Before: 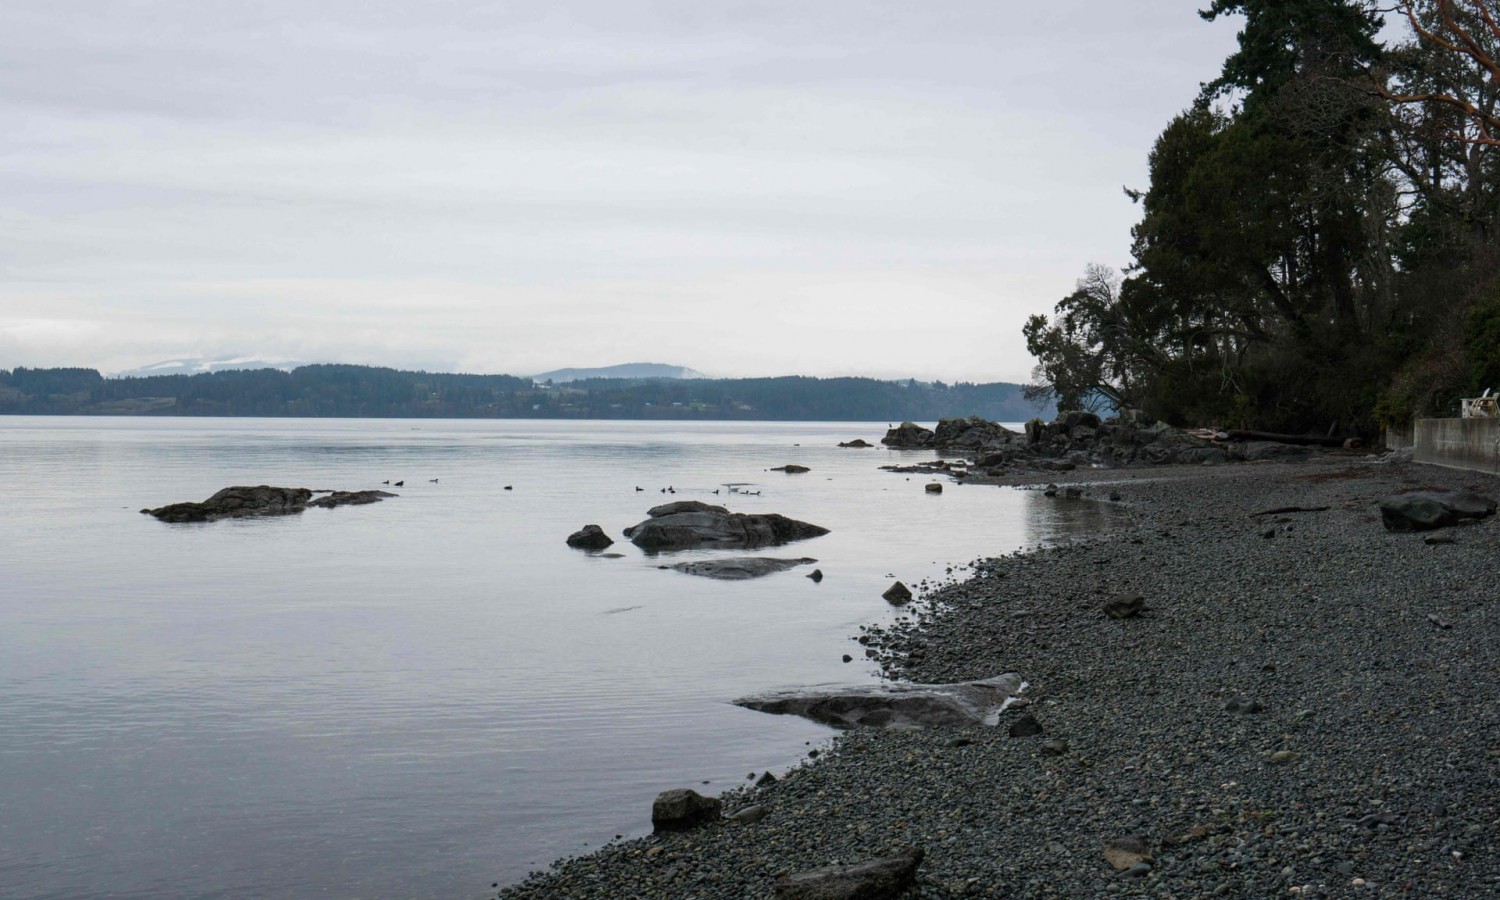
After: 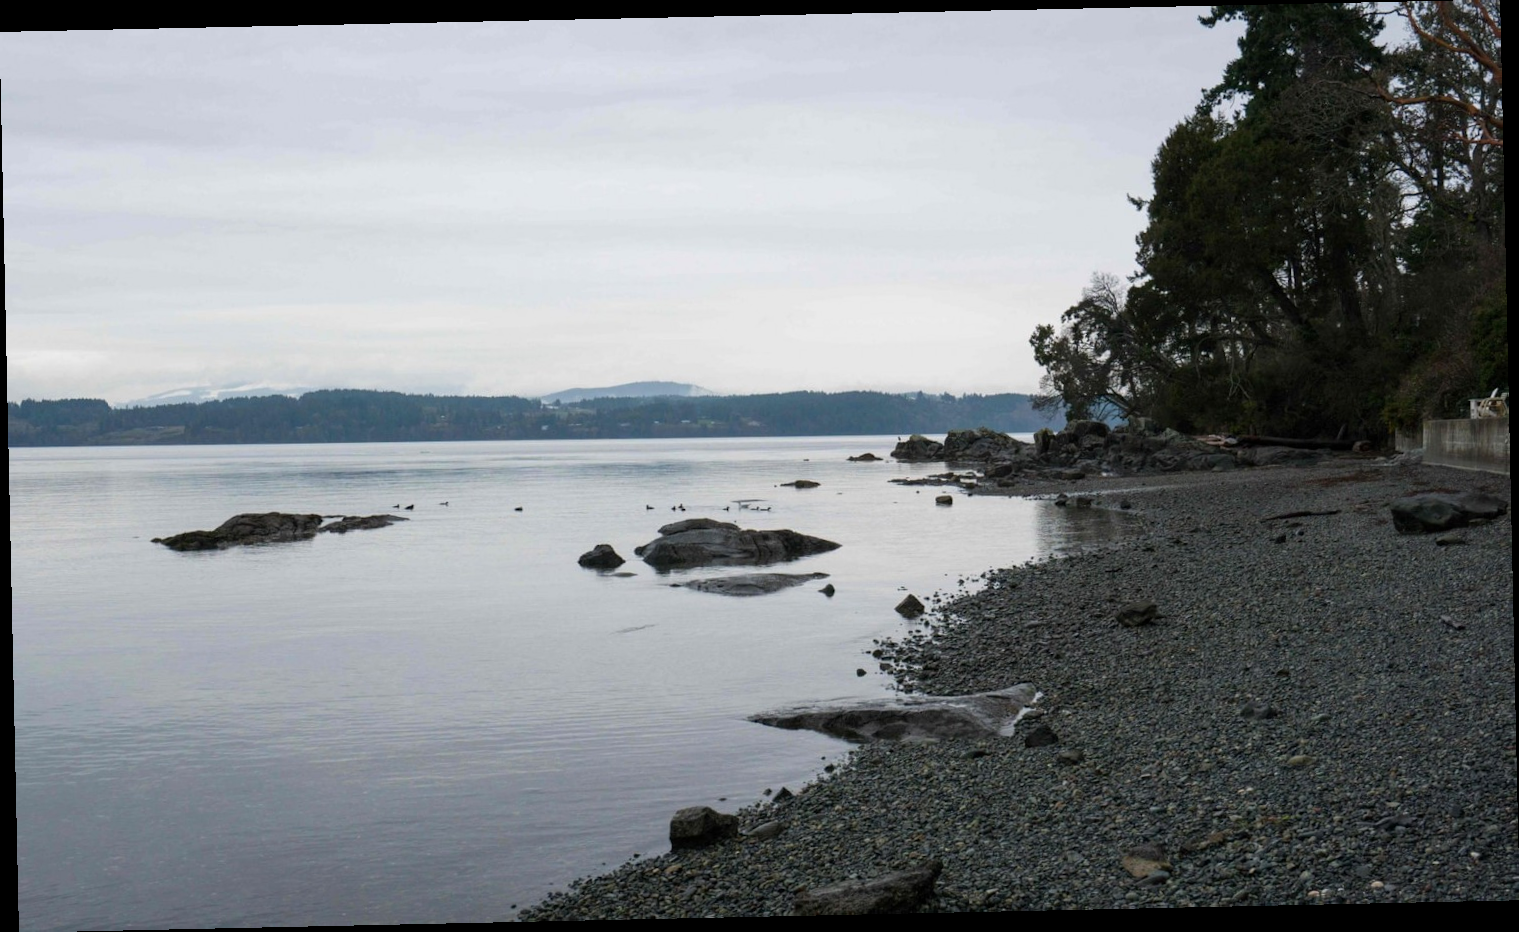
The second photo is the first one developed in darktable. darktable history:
rotate and perspective: rotation -1.24°, automatic cropping off
white balance: red 1, blue 1
